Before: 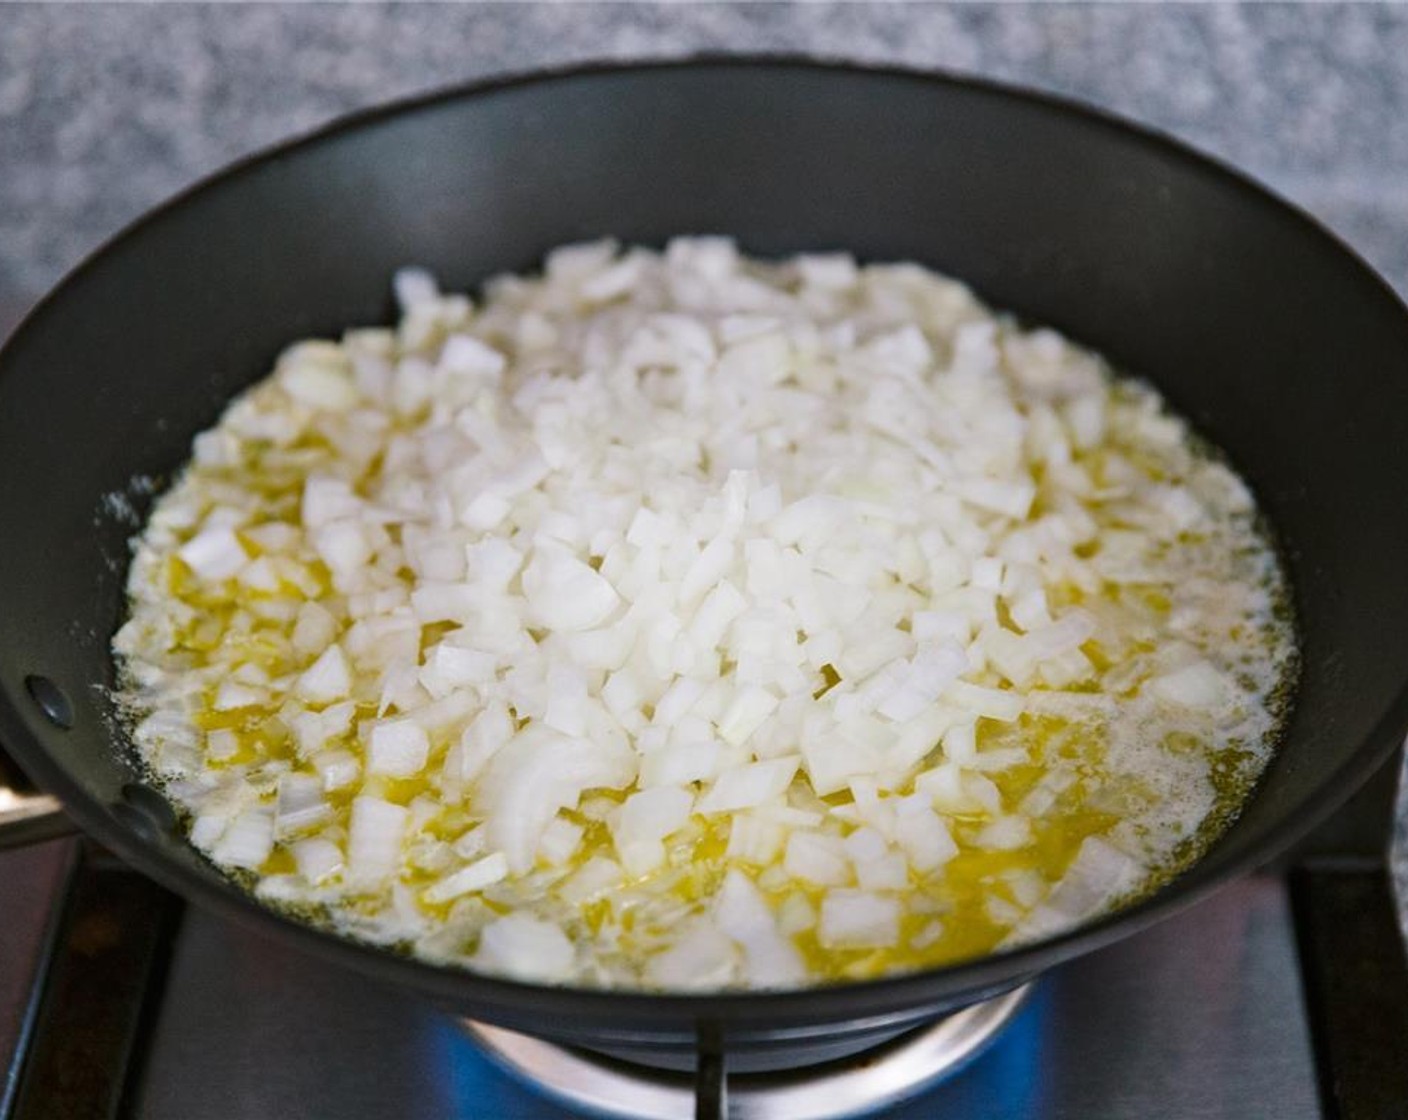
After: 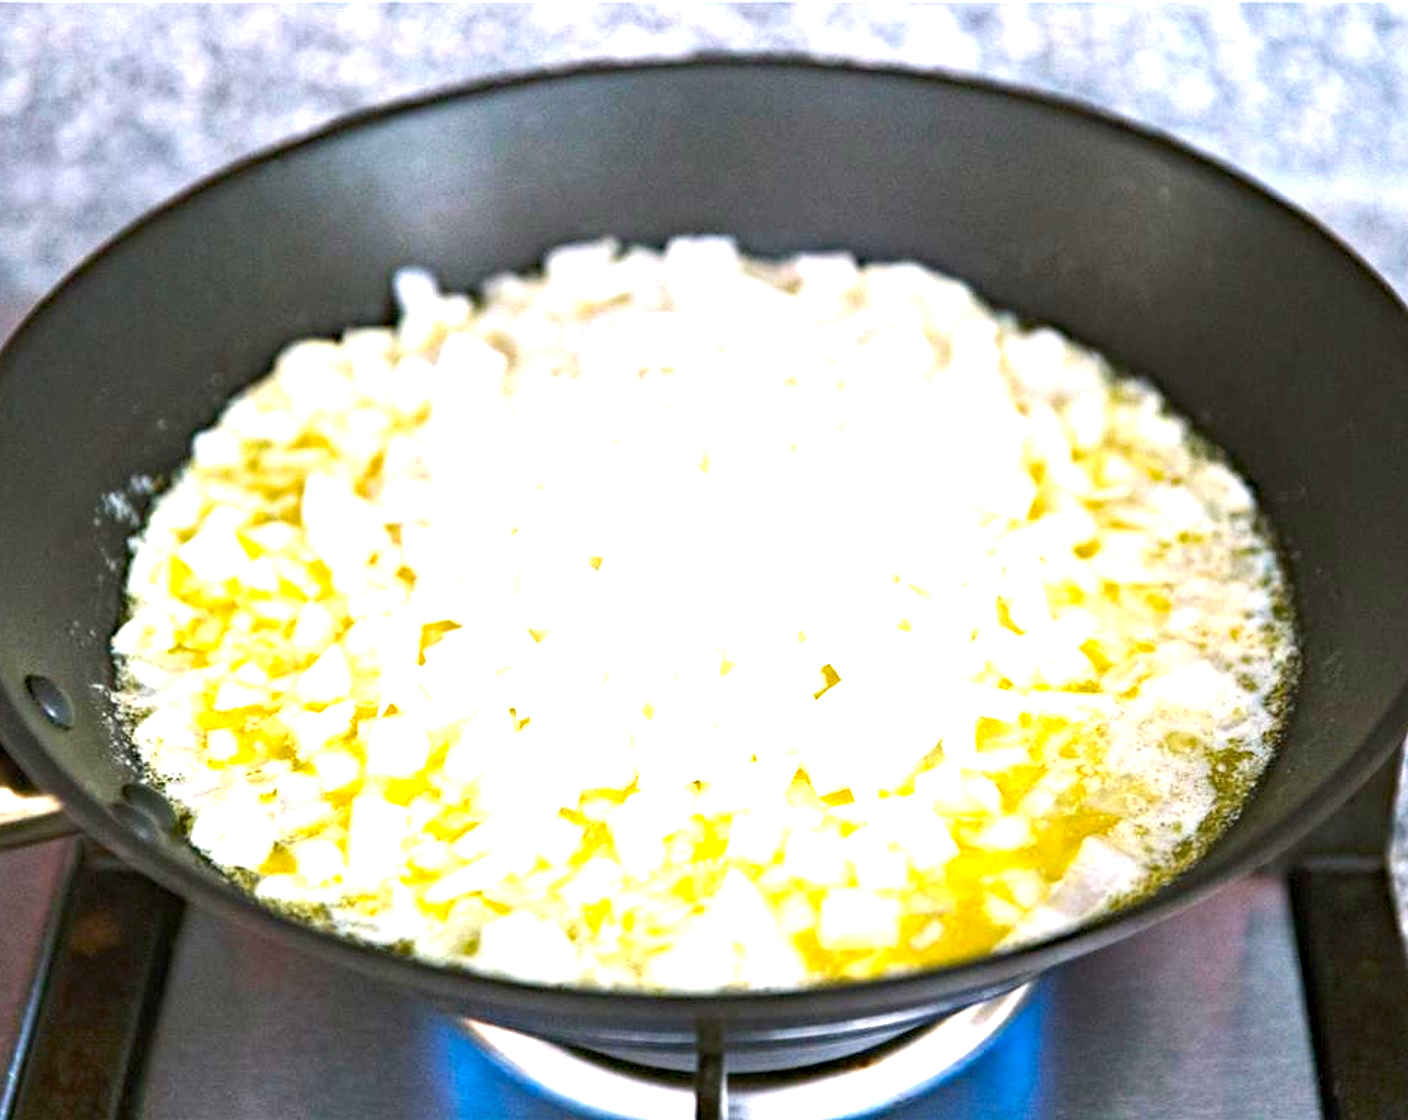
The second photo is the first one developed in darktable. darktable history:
exposure: black level correction 0, exposure 1.887 EV, compensate exposure bias true, compensate highlight preservation false
haze removal: compatibility mode true, adaptive false
